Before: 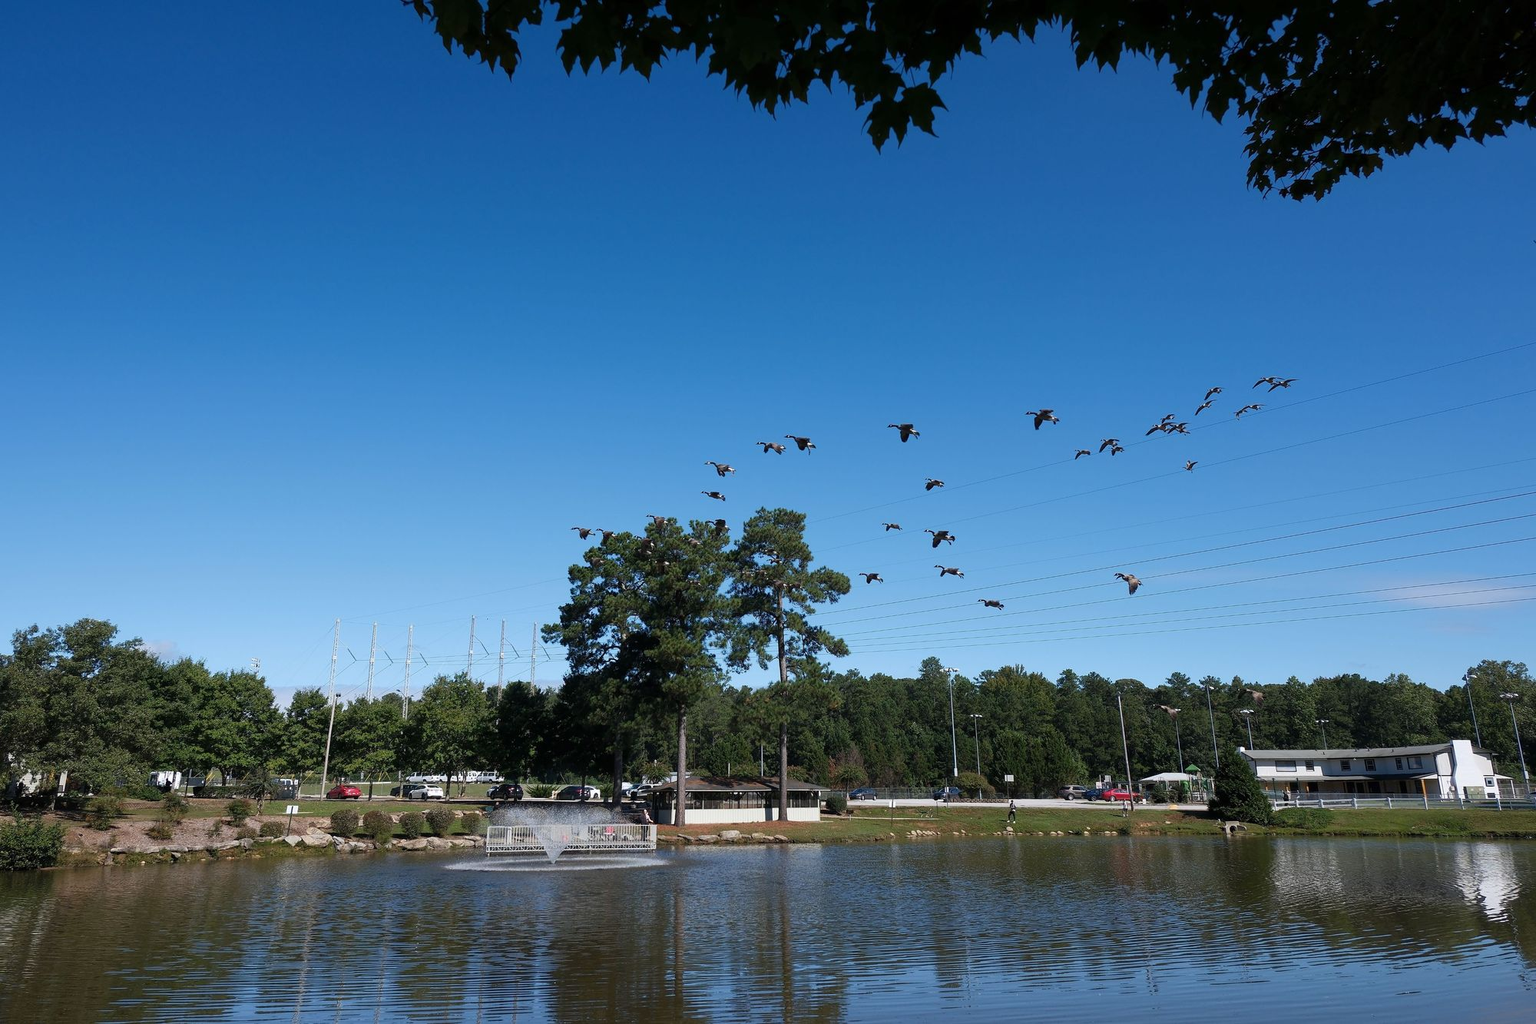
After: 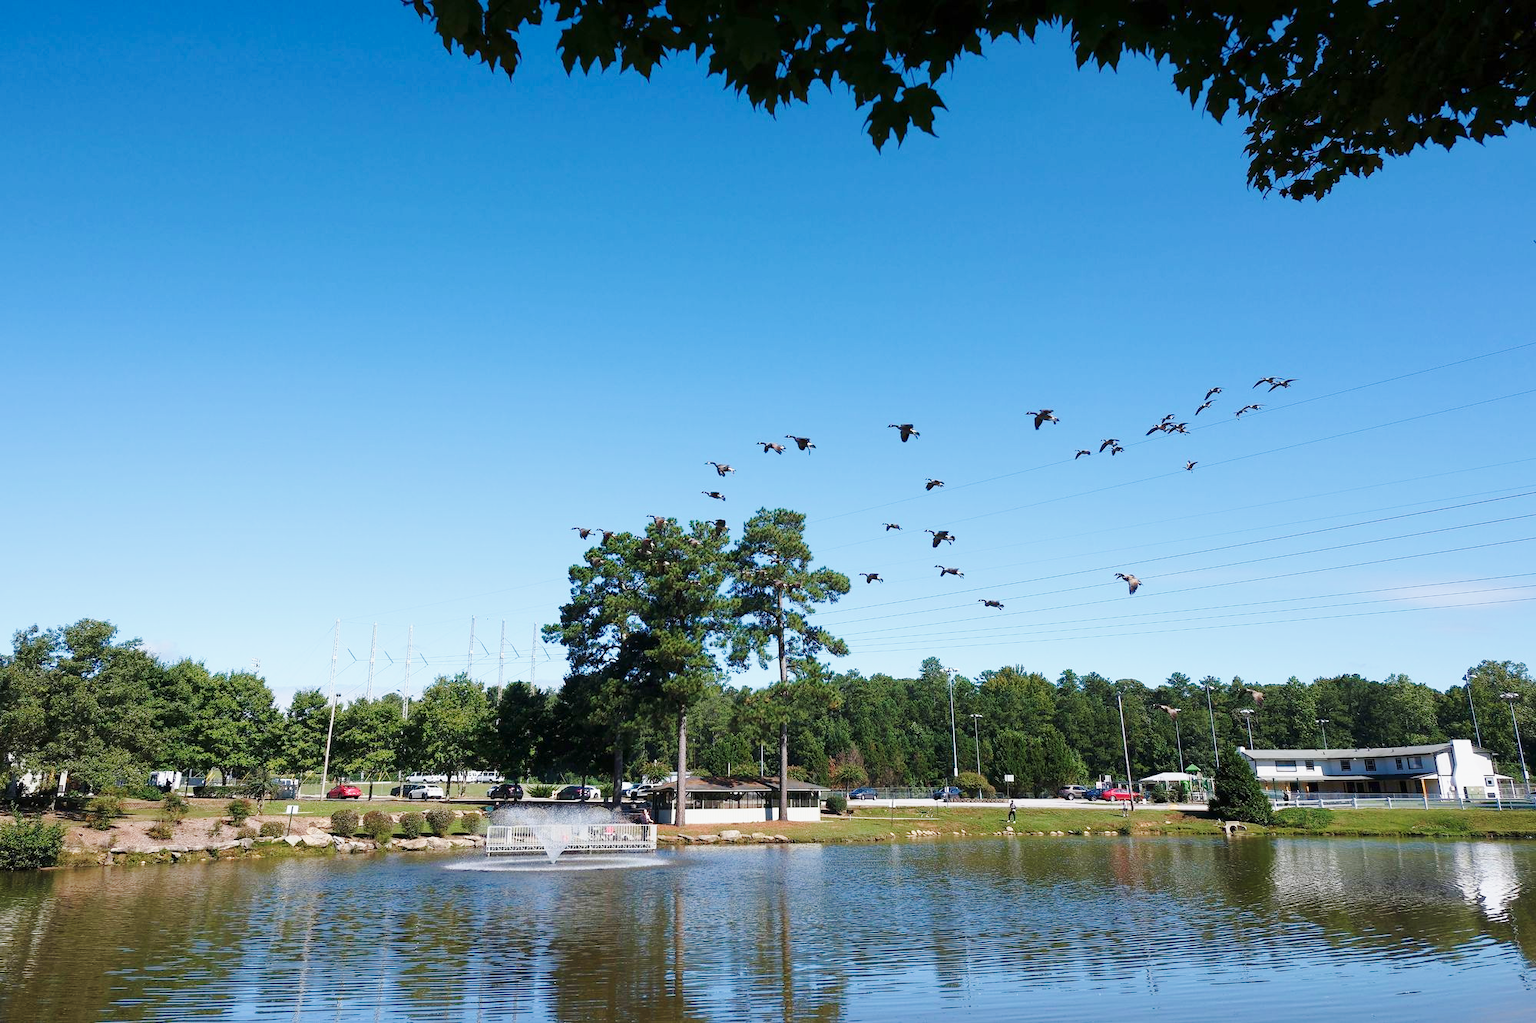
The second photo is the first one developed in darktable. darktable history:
base curve: curves: ch0 [(0, 0) (0.025, 0.046) (0.112, 0.277) (0.467, 0.74) (0.814, 0.929) (1, 0.942)], preserve colors none
velvia: on, module defaults
